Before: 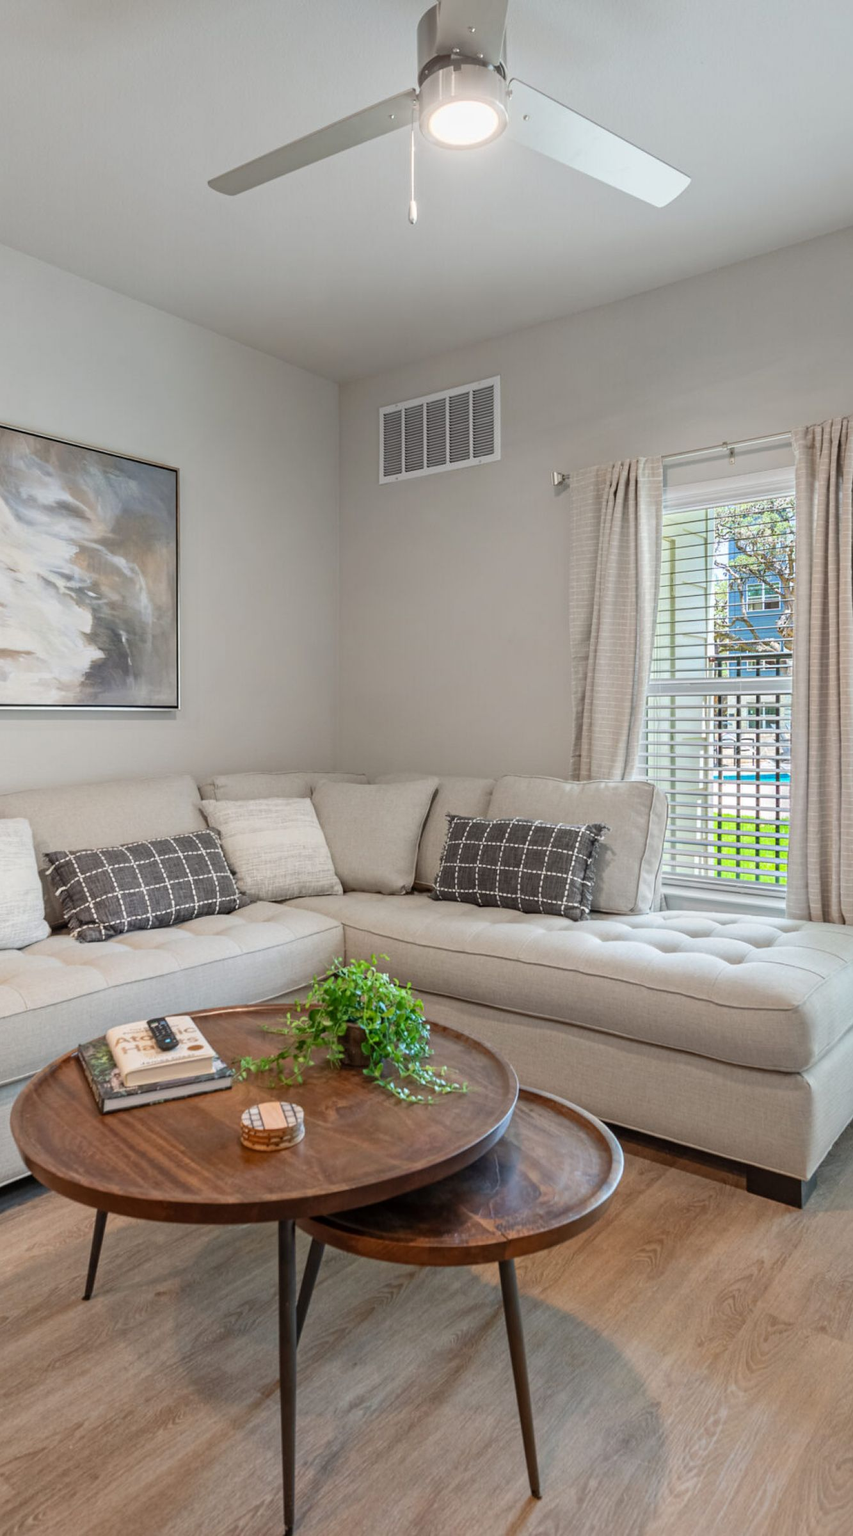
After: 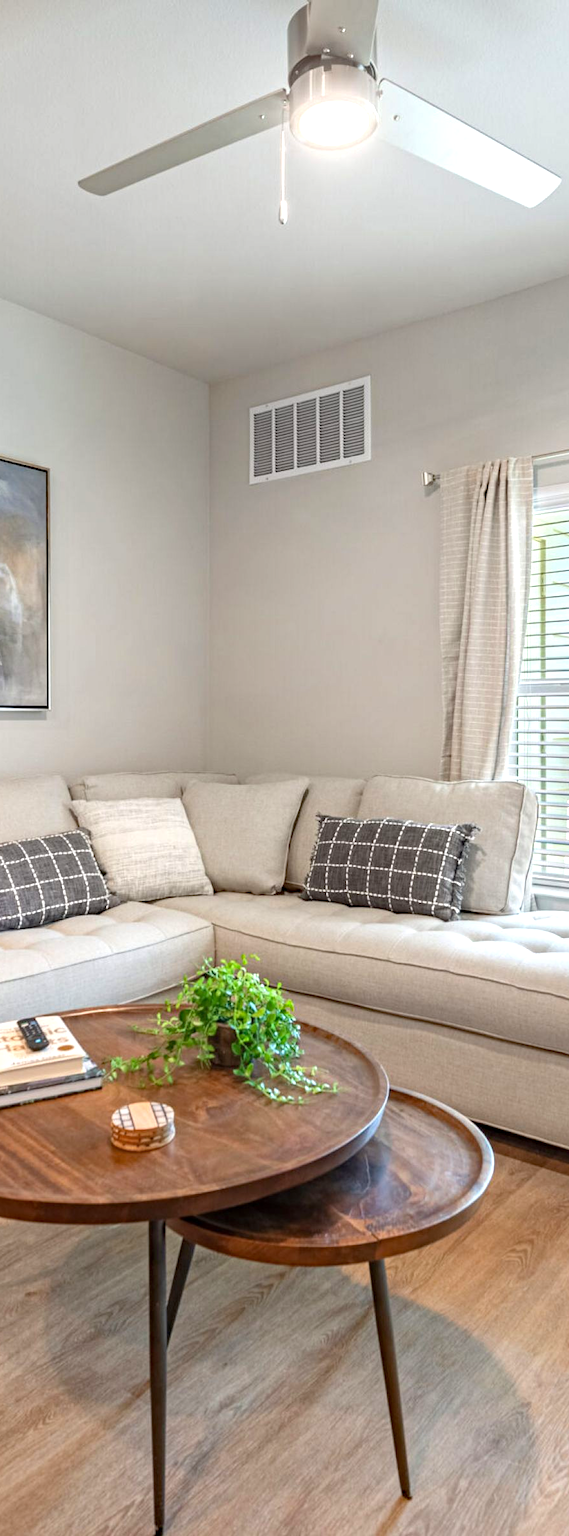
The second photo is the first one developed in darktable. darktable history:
crop and rotate: left 15.286%, right 17.923%
exposure: black level correction 0, exposure 0.696 EV, compensate highlight preservation false
haze removal: adaptive false
